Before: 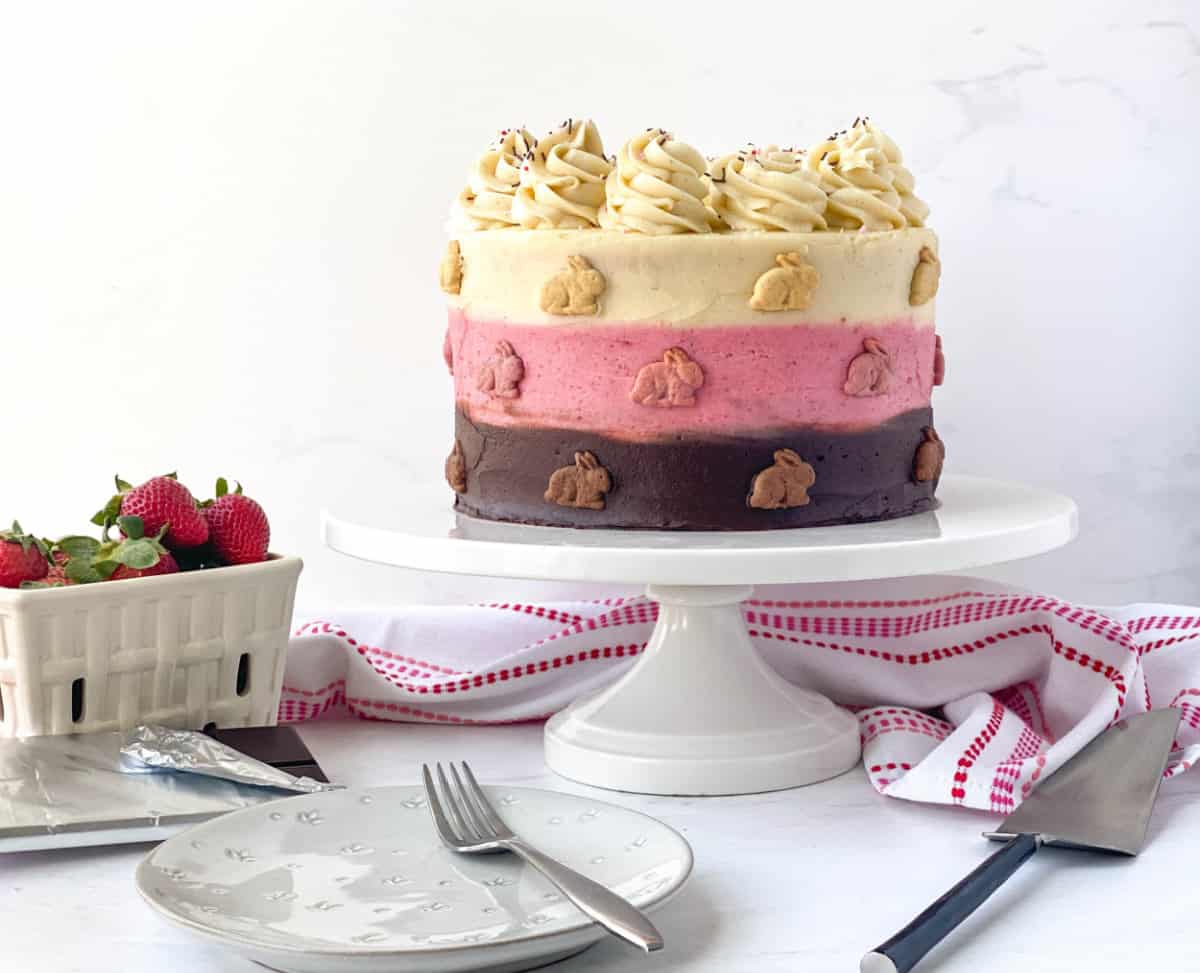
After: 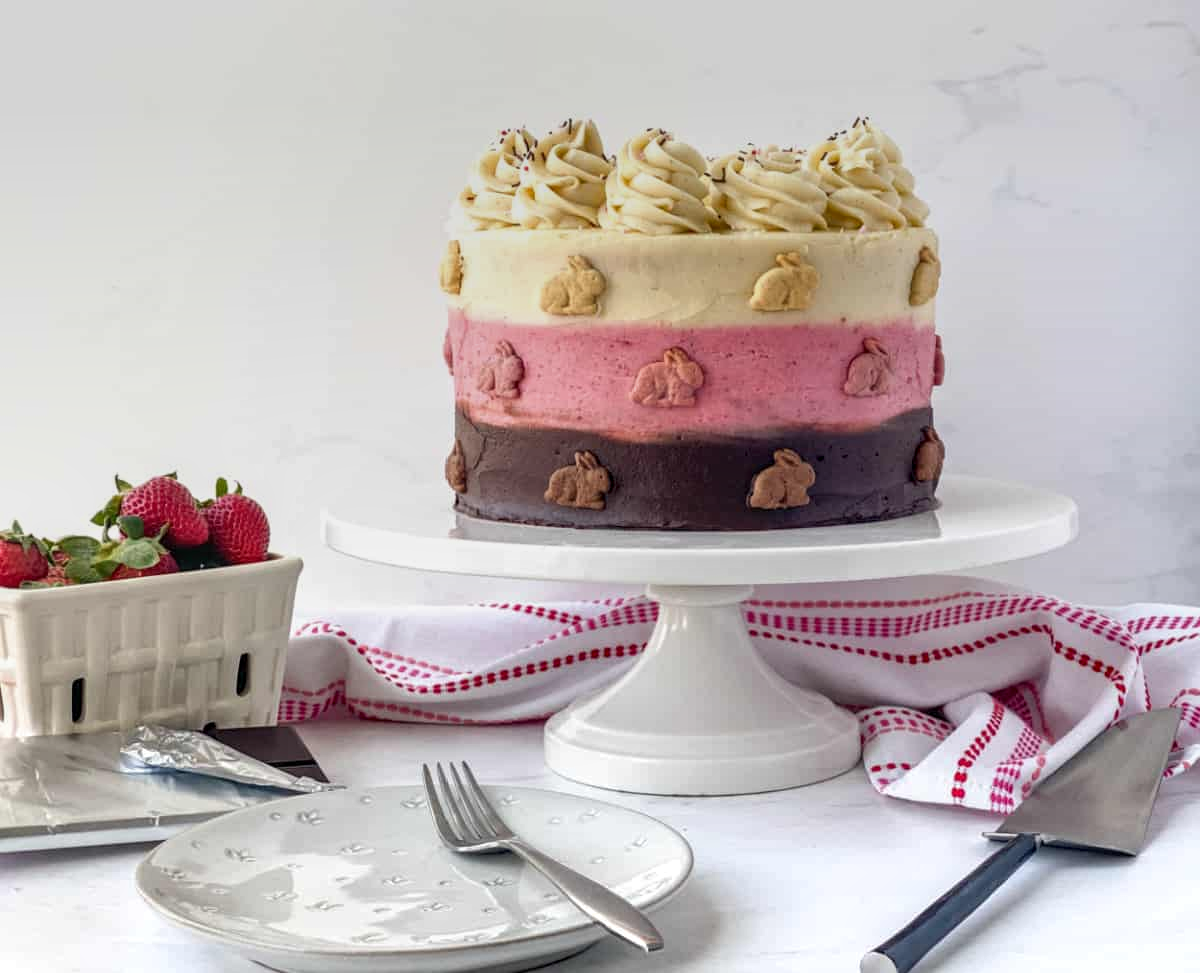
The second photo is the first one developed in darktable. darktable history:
local contrast: on, module defaults
graduated density: on, module defaults
